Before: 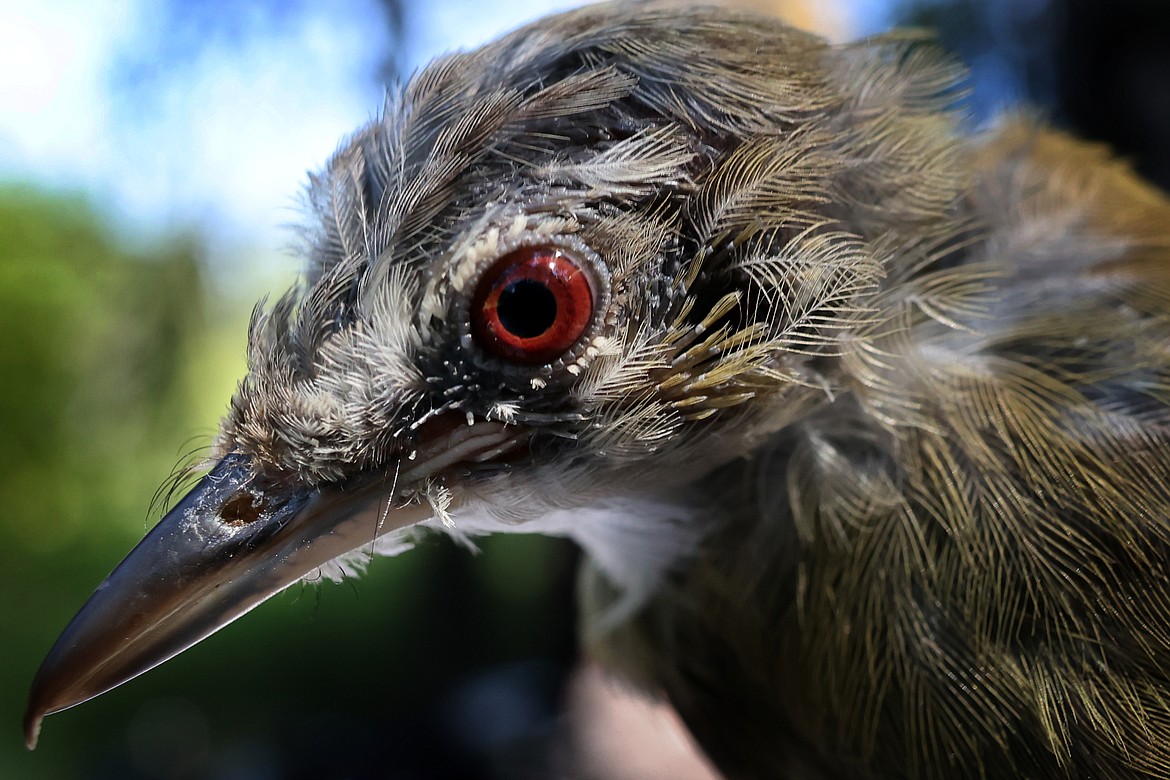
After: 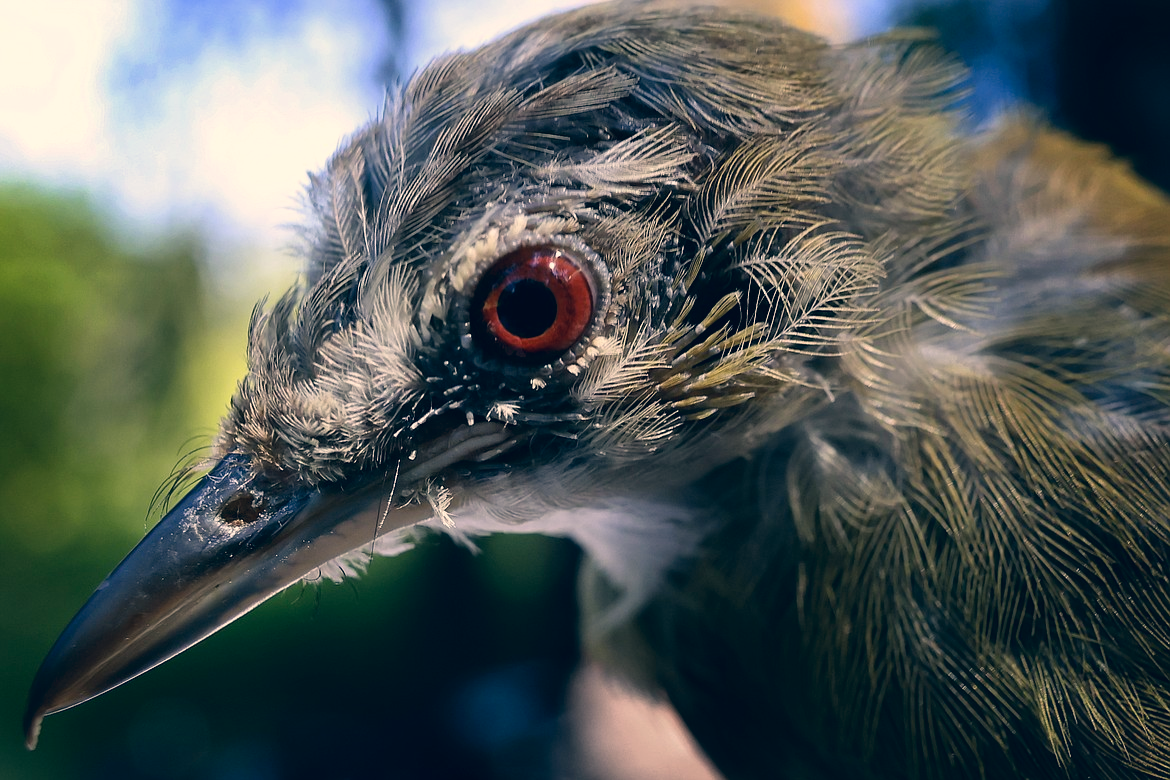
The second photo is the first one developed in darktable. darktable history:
color correction: highlights a* 10.3, highlights b* 14.05, shadows a* -10.28, shadows b* -14.93
